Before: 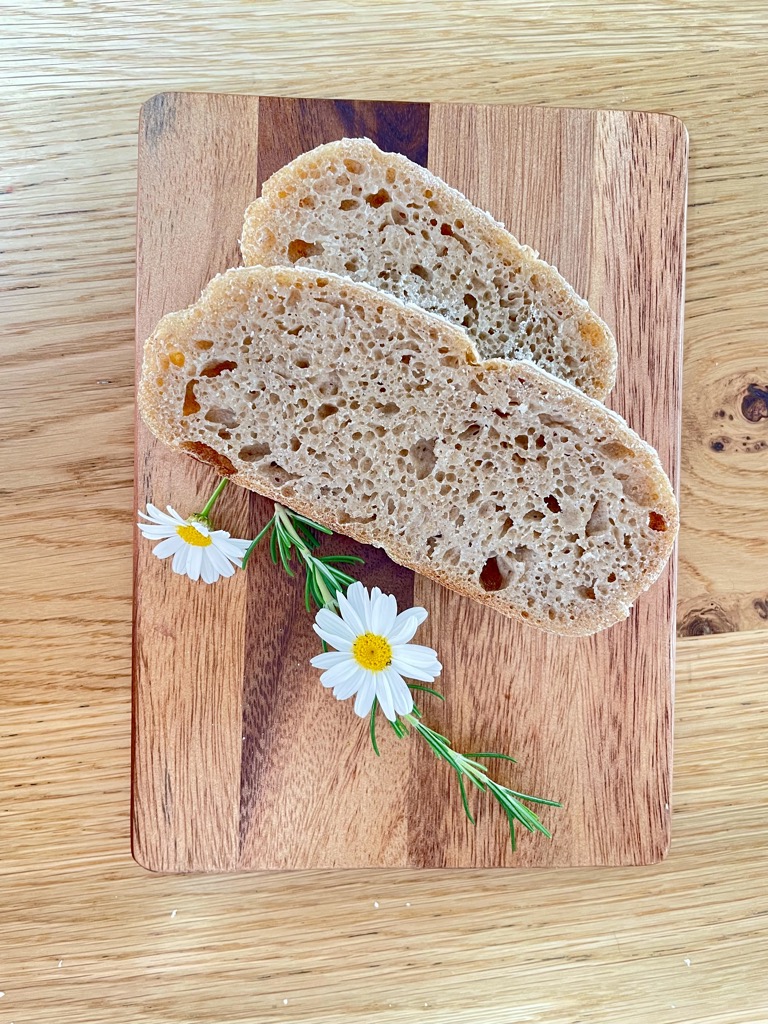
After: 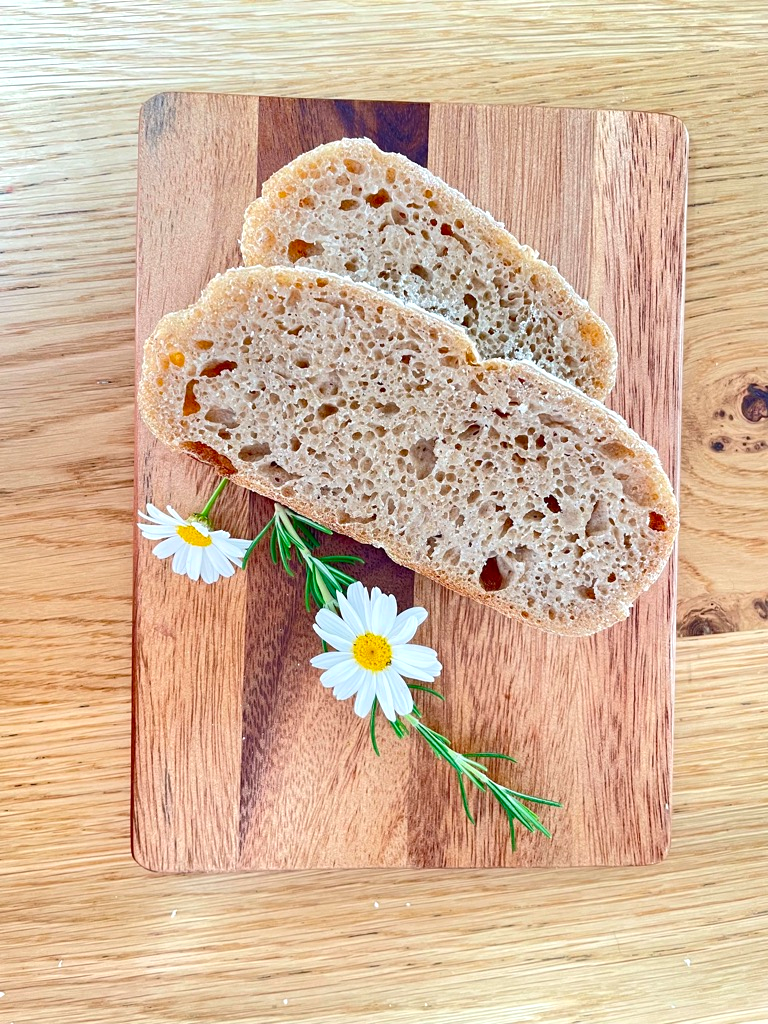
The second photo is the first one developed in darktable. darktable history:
exposure: black level correction 0, exposure 0.199 EV, compensate highlight preservation false
